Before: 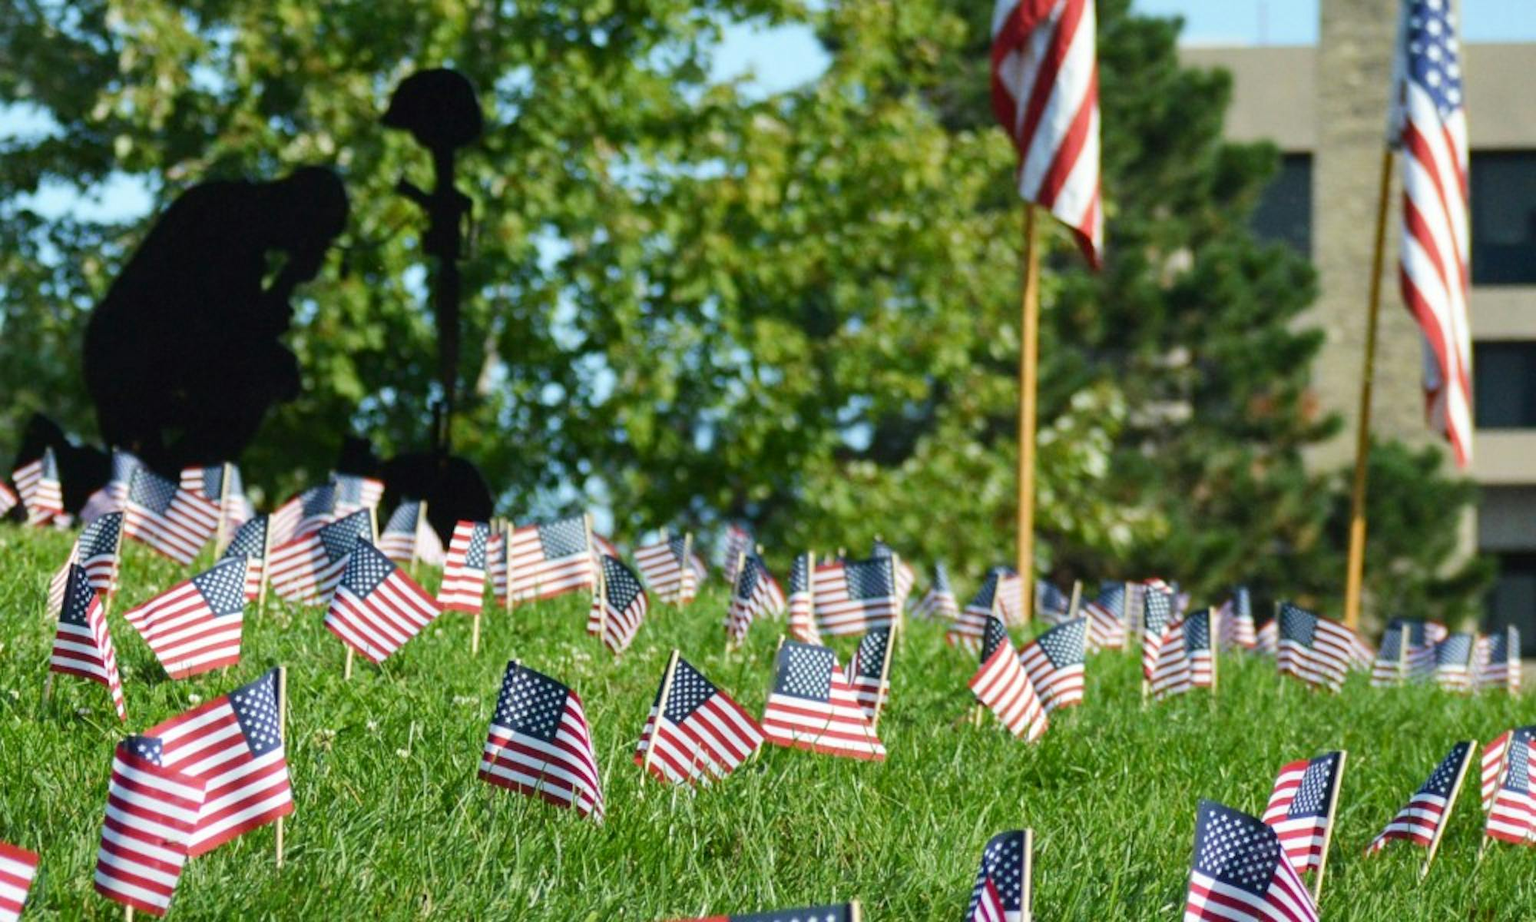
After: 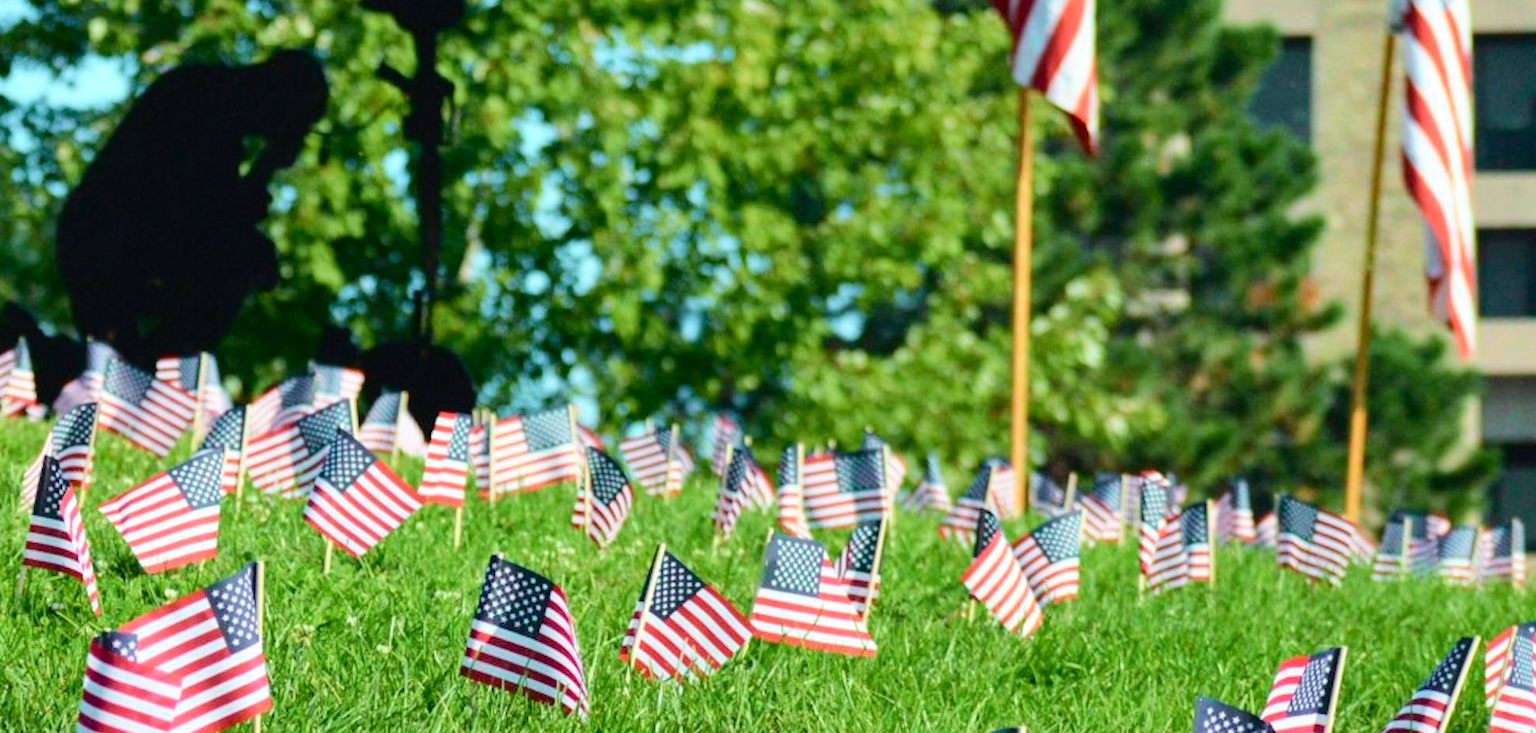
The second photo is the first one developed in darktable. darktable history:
crop and rotate: left 1.814%, top 12.818%, right 0.25%, bottom 9.225%
tone curve: curves: ch0 [(0, 0) (0.051, 0.047) (0.102, 0.099) (0.228, 0.275) (0.432, 0.535) (0.695, 0.778) (0.908, 0.946) (1, 1)]; ch1 [(0, 0) (0.339, 0.298) (0.402, 0.363) (0.453, 0.413) (0.485, 0.469) (0.494, 0.493) (0.504, 0.501) (0.525, 0.534) (0.563, 0.595) (0.597, 0.638) (1, 1)]; ch2 [(0, 0) (0.48, 0.48) (0.504, 0.5) (0.539, 0.554) (0.59, 0.63) (0.642, 0.684) (0.824, 0.815) (1, 1)], color space Lab, independent channels, preserve colors none
